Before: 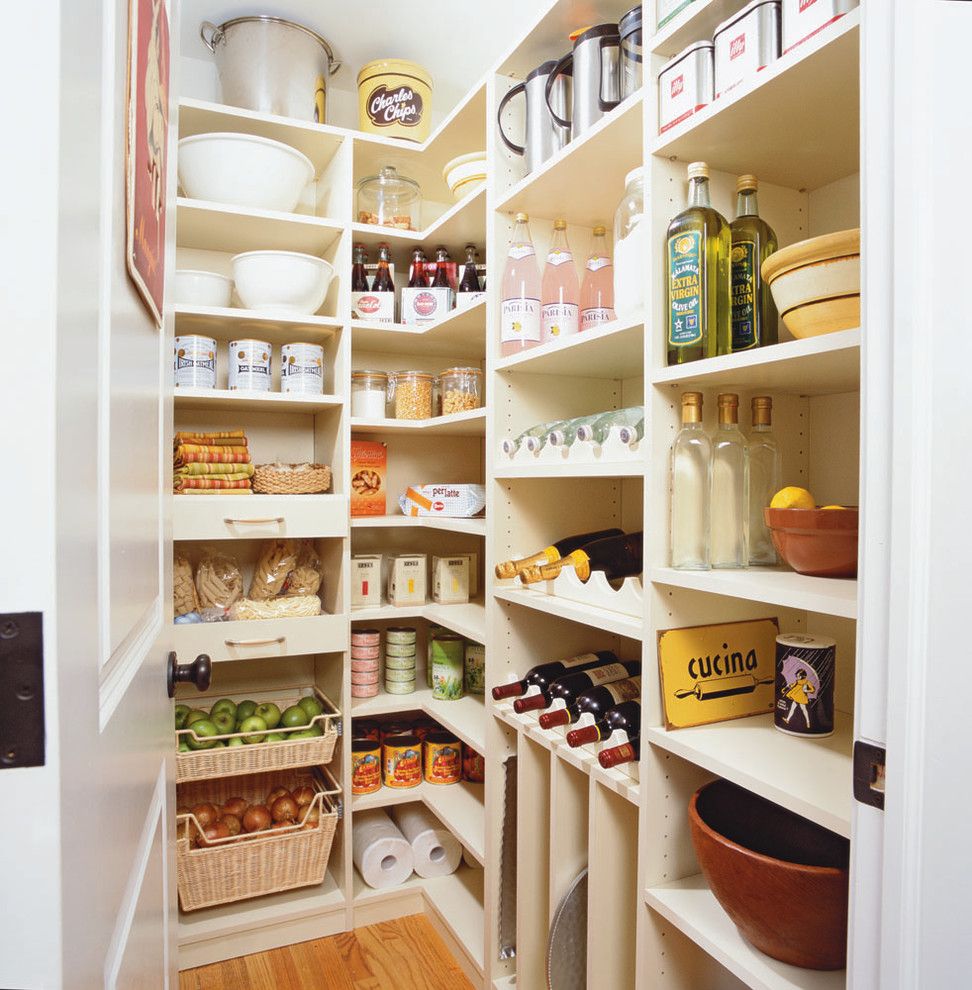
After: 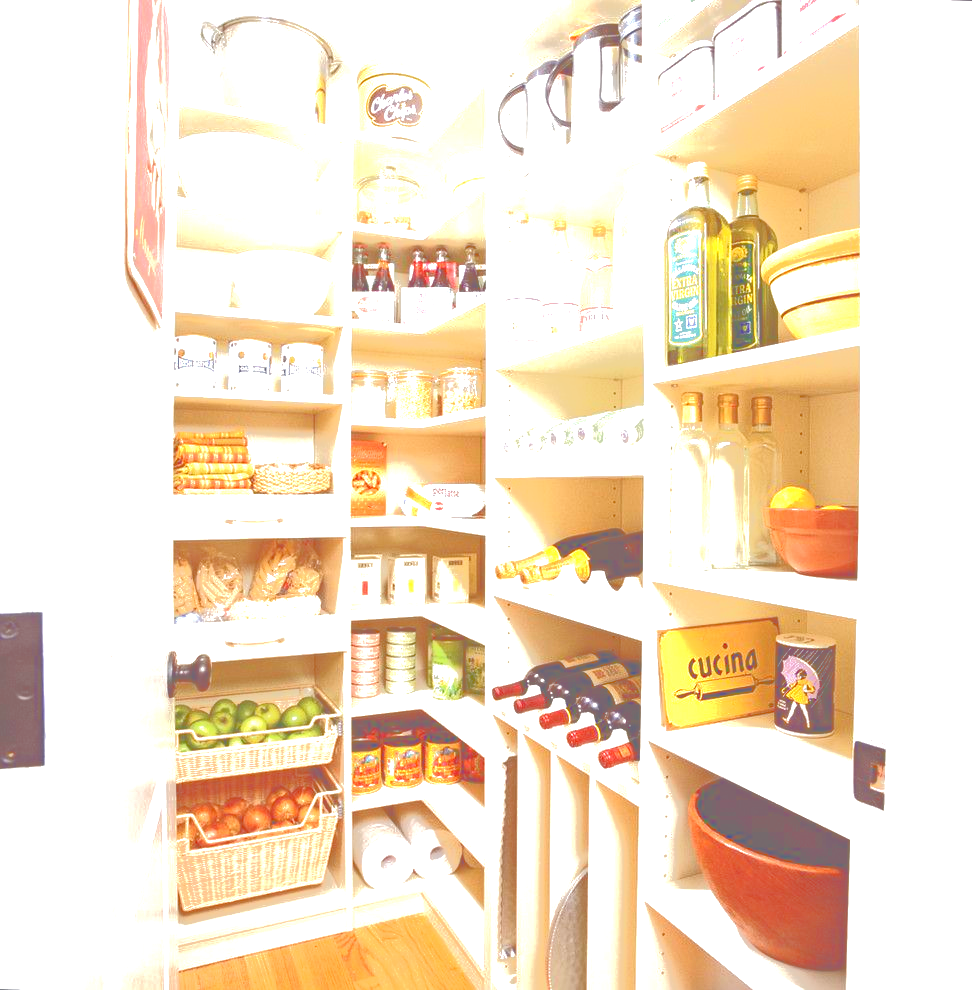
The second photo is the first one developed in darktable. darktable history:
tone curve: curves: ch0 [(0, 0) (0.003, 0.449) (0.011, 0.449) (0.025, 0.449) (0.044, 0.45) (0.069, 0.453) (0.1, 0.453) (0.136, 0.455) (0.177, 0.458) (0.224, 0.462) (0.277, 0.47) (0.335, 0.491) (0.399, 0.522) (0.468, 0.561) (0.543, 0.619) (0.623, 0.69) (0.709, 0.756) (0.801, 0.802) (0.898, 0.825) (1, 1)]
exposure: black level correction 0, exposure 1.505 EV, compensate highlight preservation false
